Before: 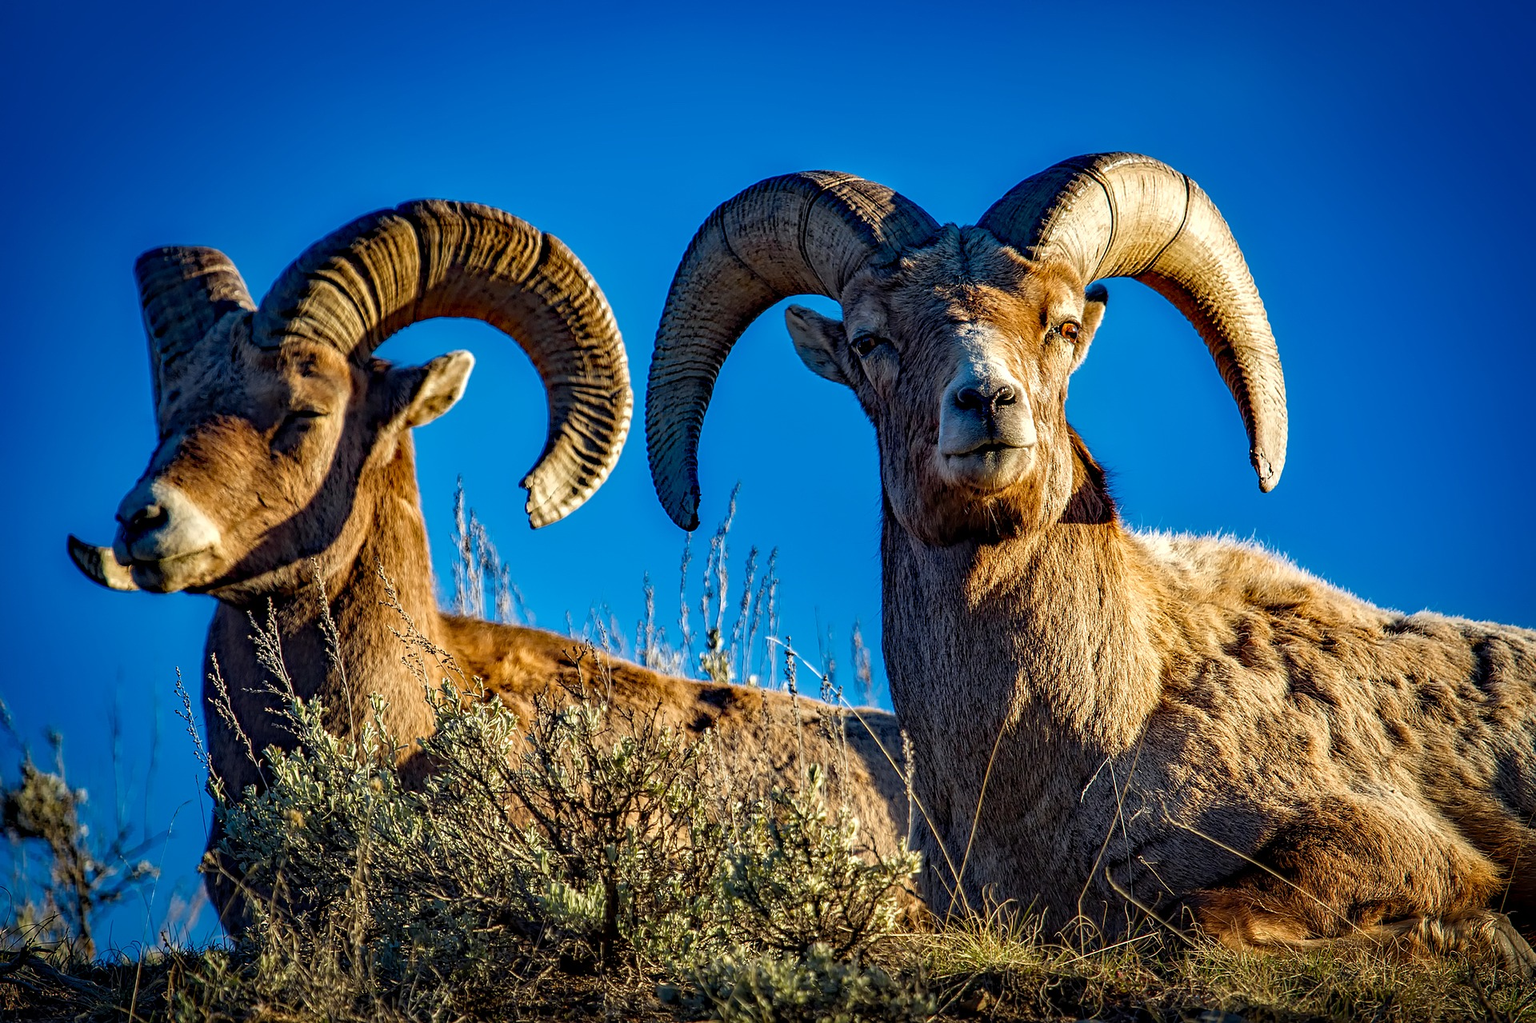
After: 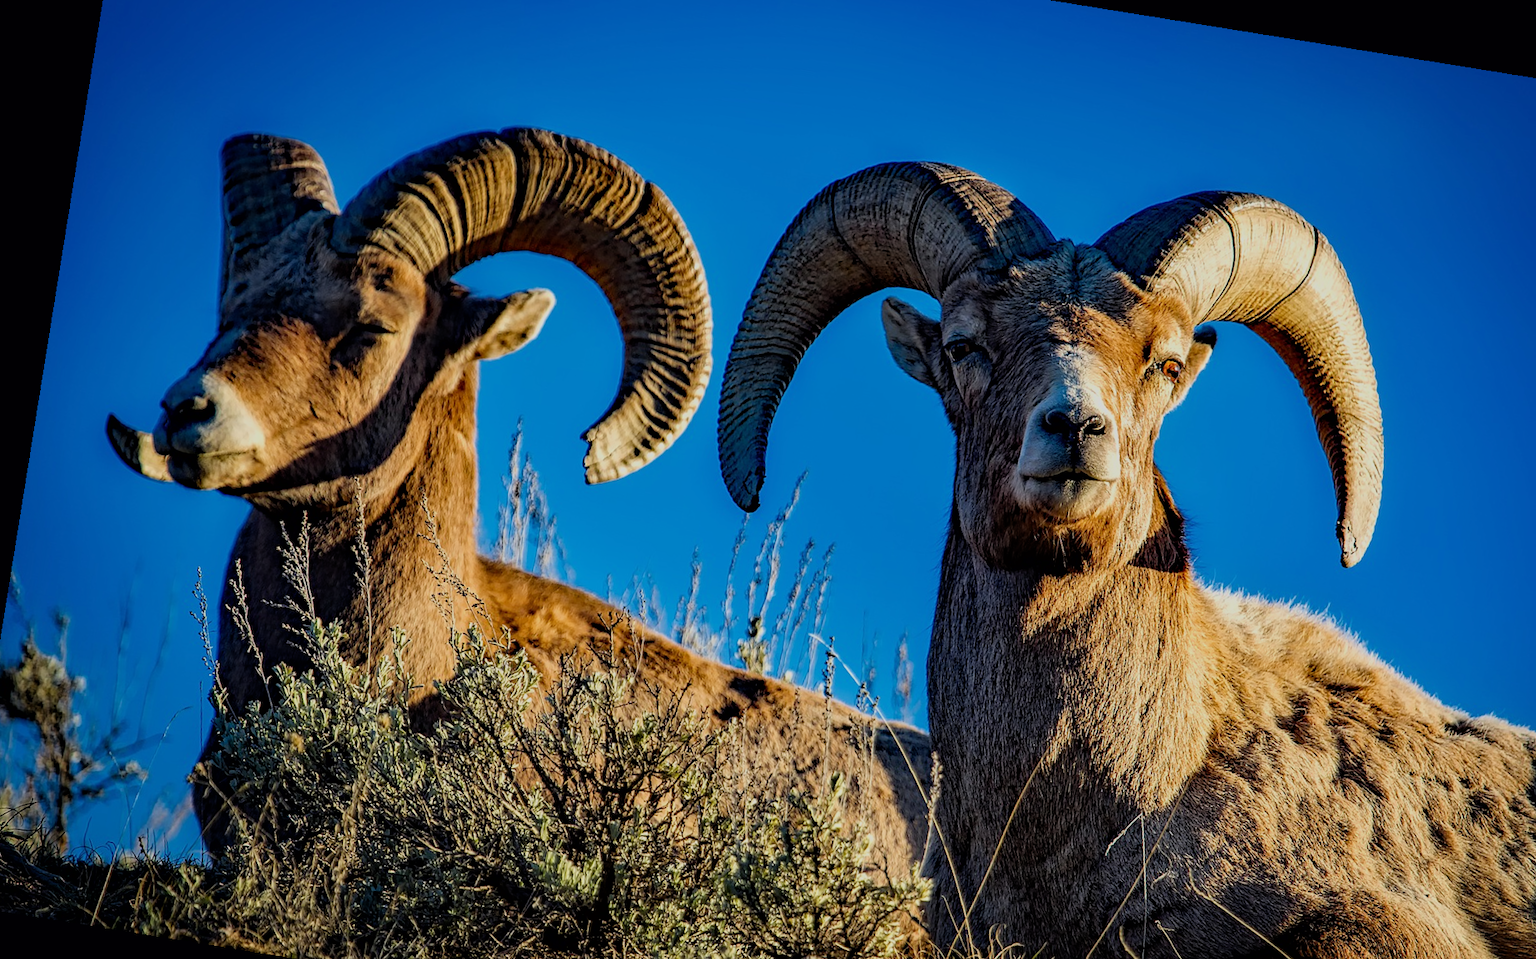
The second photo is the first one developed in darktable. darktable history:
rotate and perspective: rotation 9.12°, automatic cropping off
filmic rgb: black relative exposure -7.65 EV, white relative exposure 4.56 EV, hardness 3.61, color science v6 (2022)
crop and rotate: left 2.425%, top 11.305%, right 9.6%, bottom 15.08%
